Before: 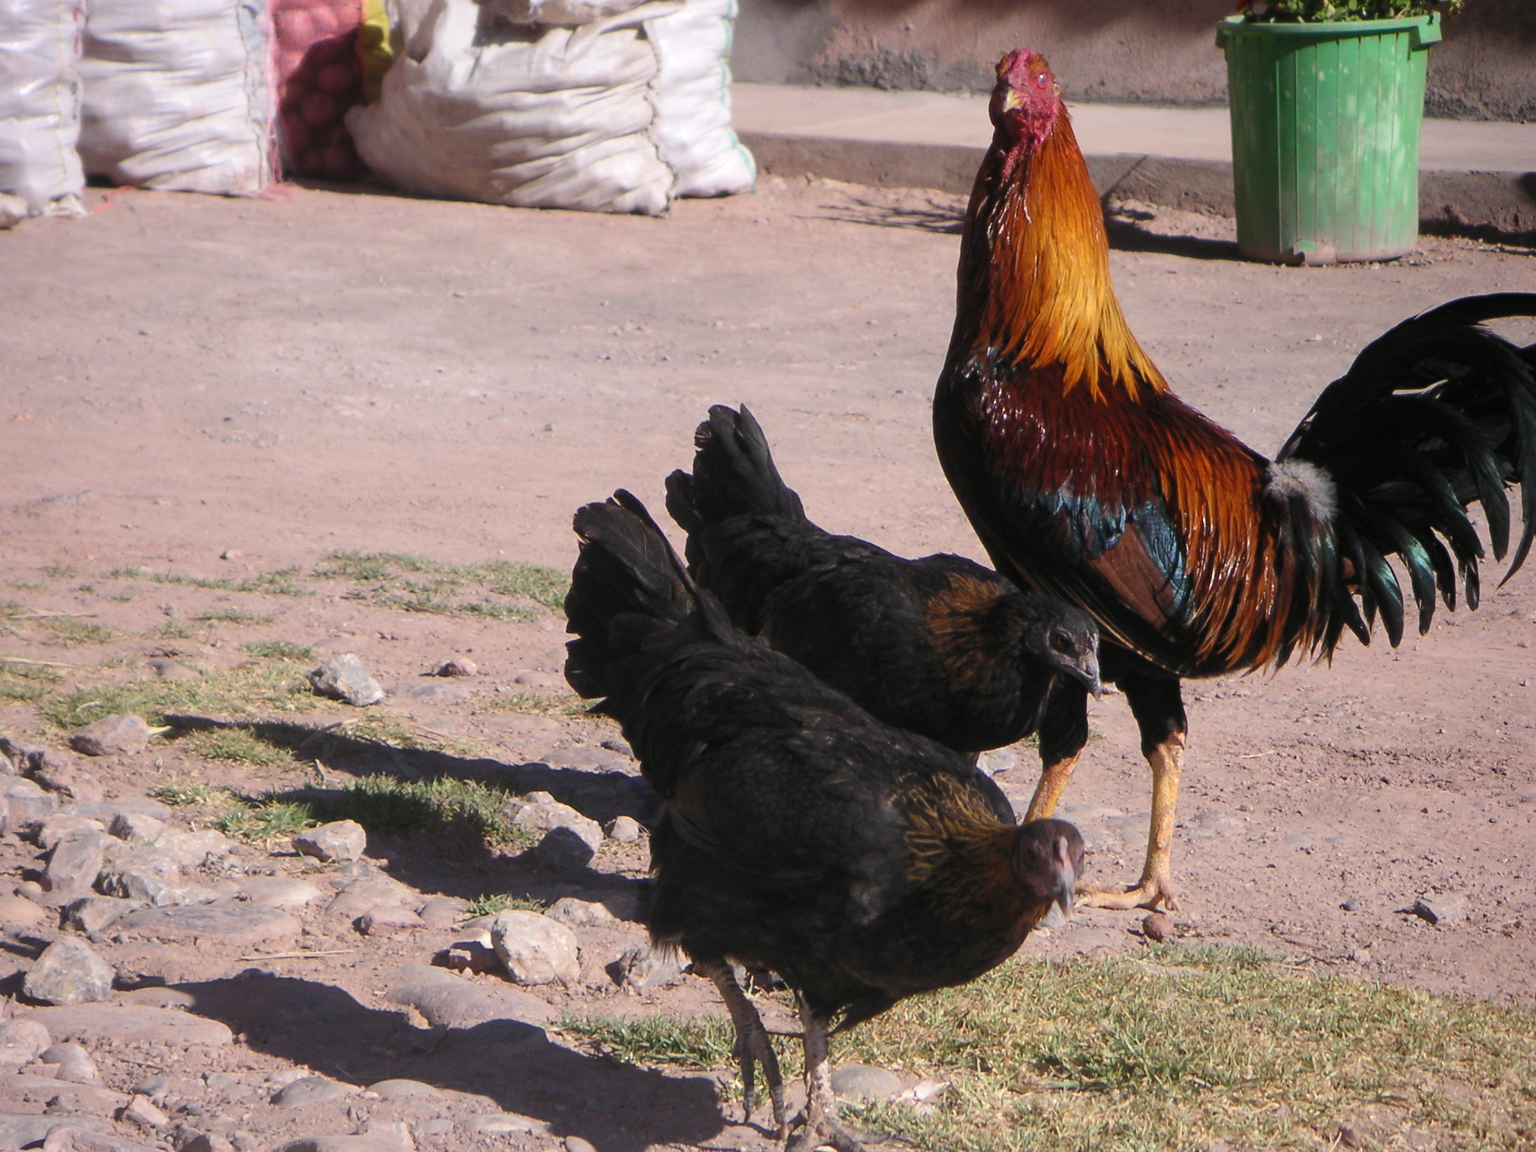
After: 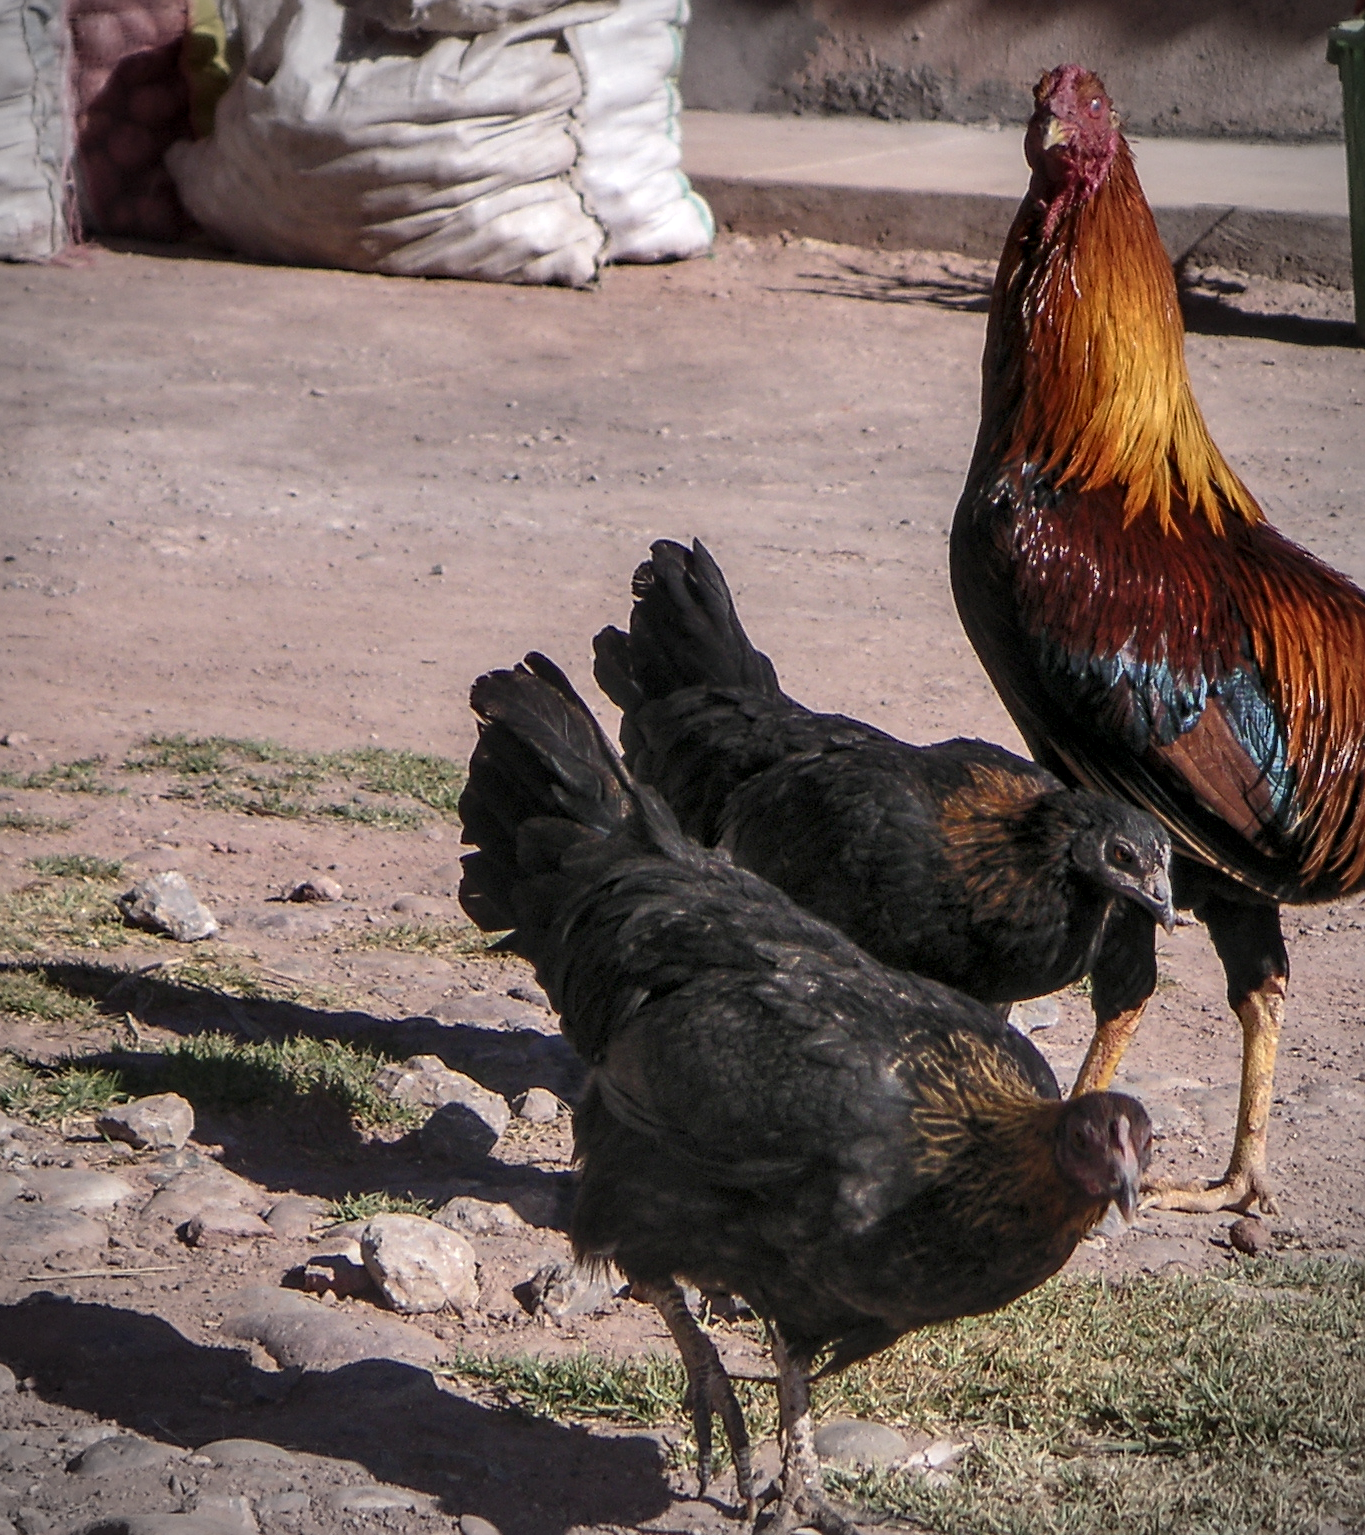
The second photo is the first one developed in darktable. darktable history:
local contrast: detail 150%
shadows and highlights: white point adjustment 0.048, soften with gaussian
exposure: black level correction 0, compensate highlight preservation false
crop and rotate: left 14.357%, right 18.953%
vignetting: unbound false
sharpen: amount 0.462
tone equalizer: -8 EV 0.217 EV, -7 EV 0.443 EV, -6 EV 0.443 EV, -5 EV 0.281 EV, -3 EV -0.266 EV, -2 EV -0.413 EV, -1 EV -0.44 EV, +0 EV -0.232 EV
color calibration: illuminant same as pipeline (D50), adaptation XYZ, x 0.345, y 0.357, temperature 5007.99 K
